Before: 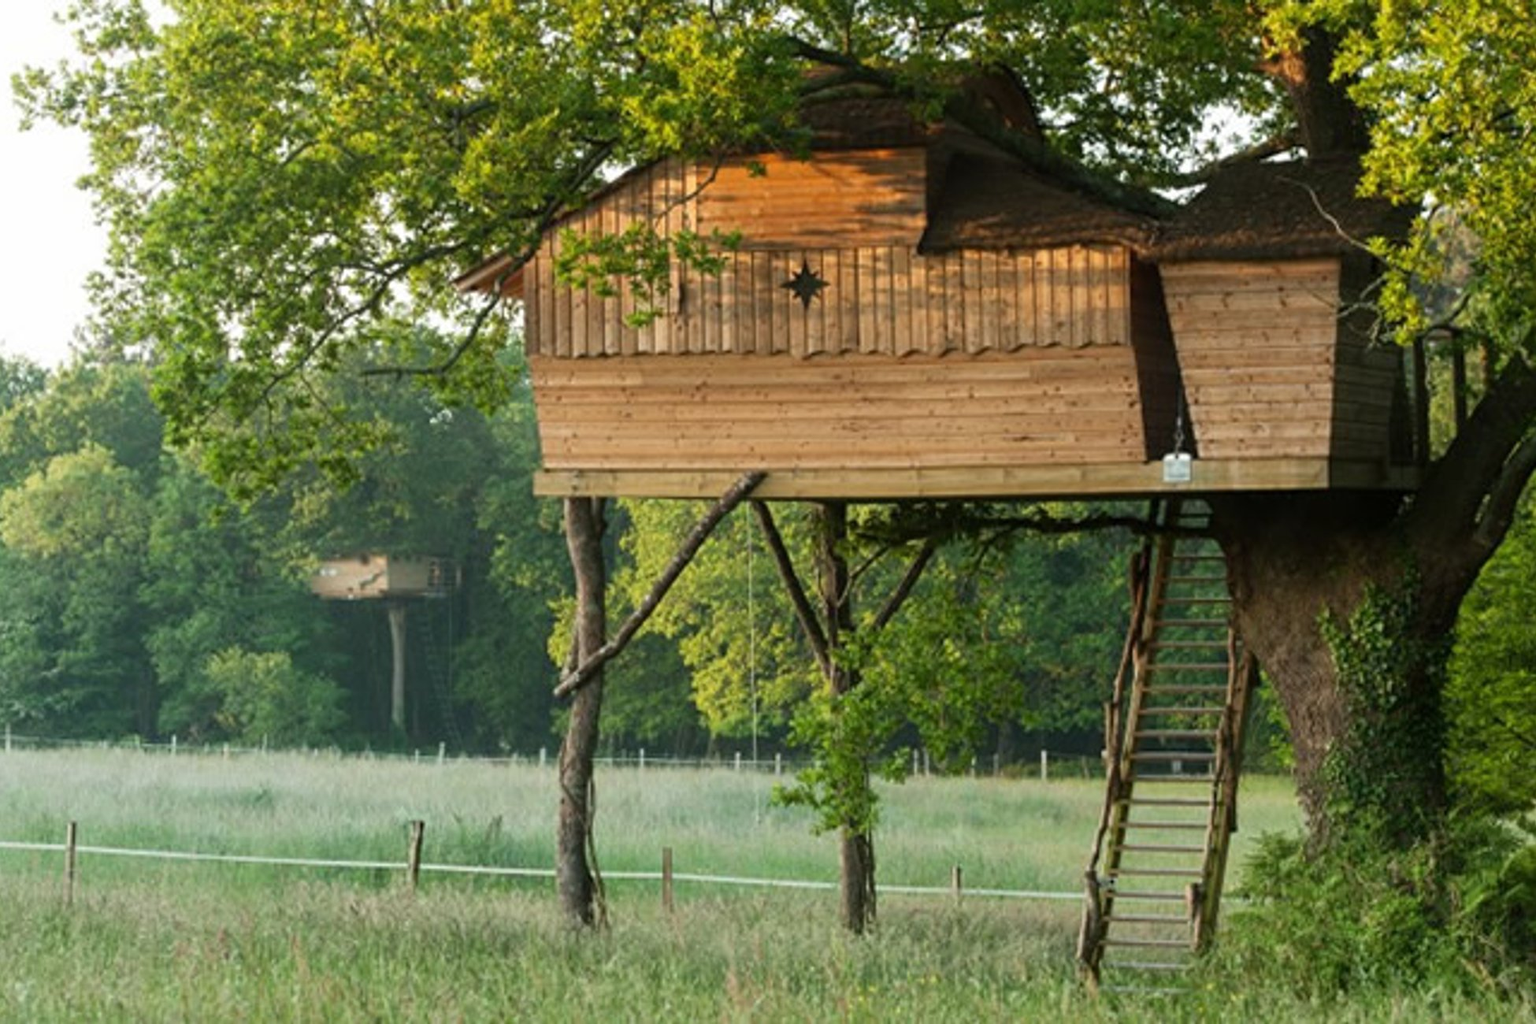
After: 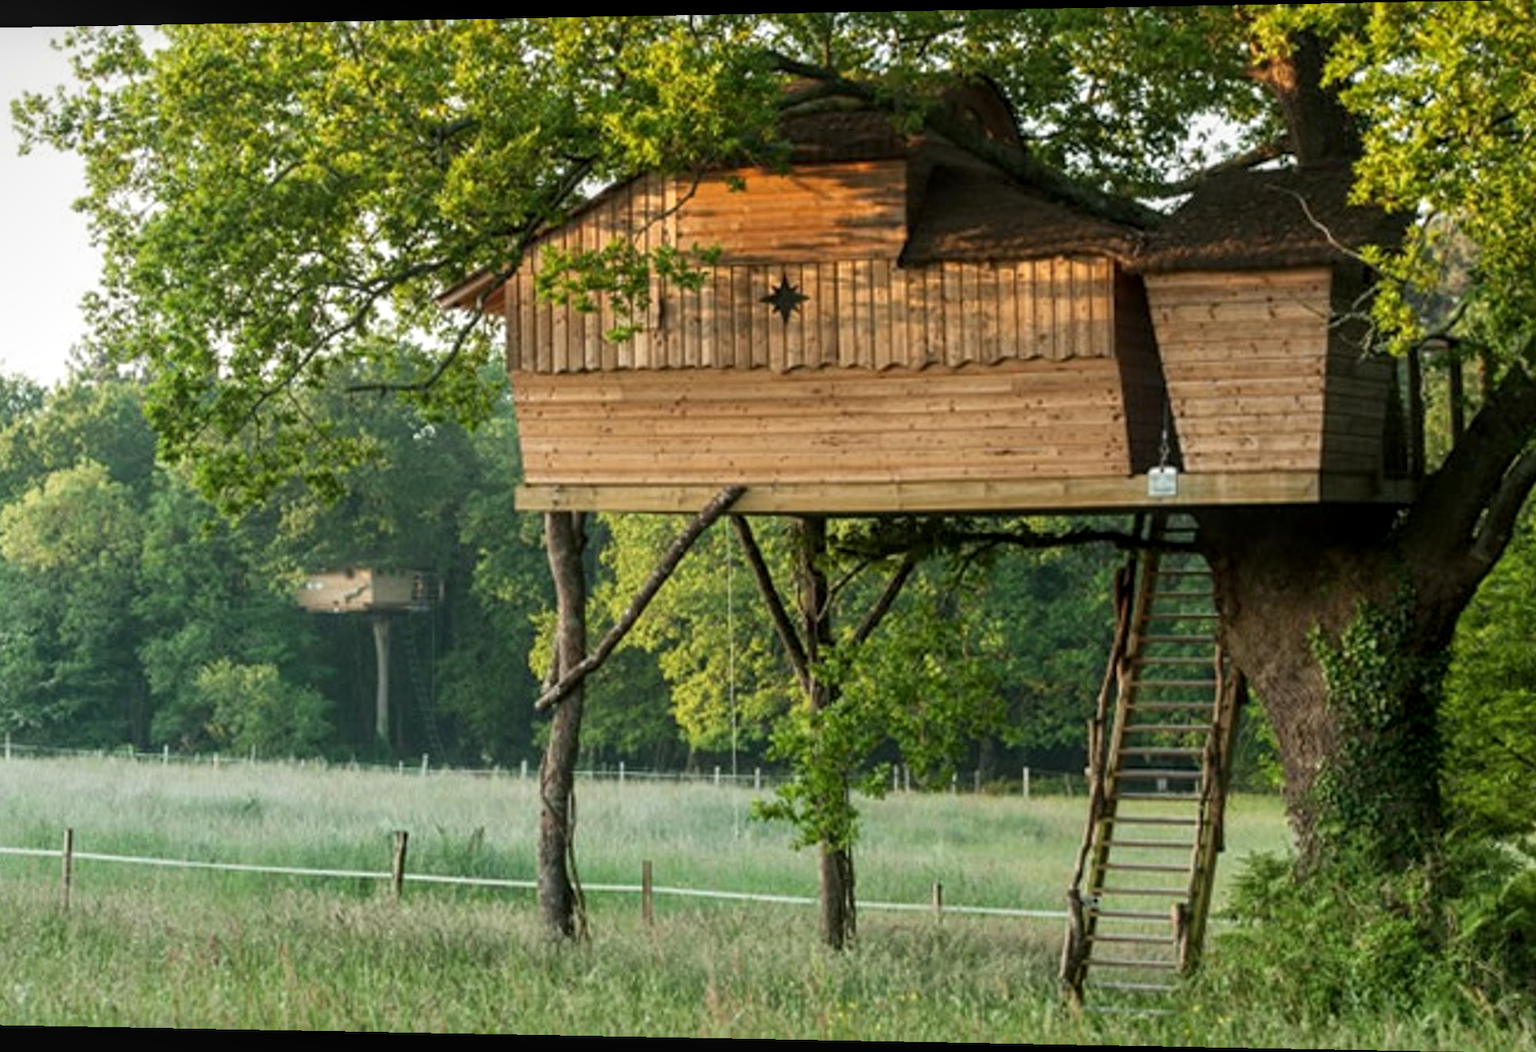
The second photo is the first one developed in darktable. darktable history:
local contrast: on, module defaults
rotate and perspective: lens shift (horizontal) -0.055, automatic cropping off
